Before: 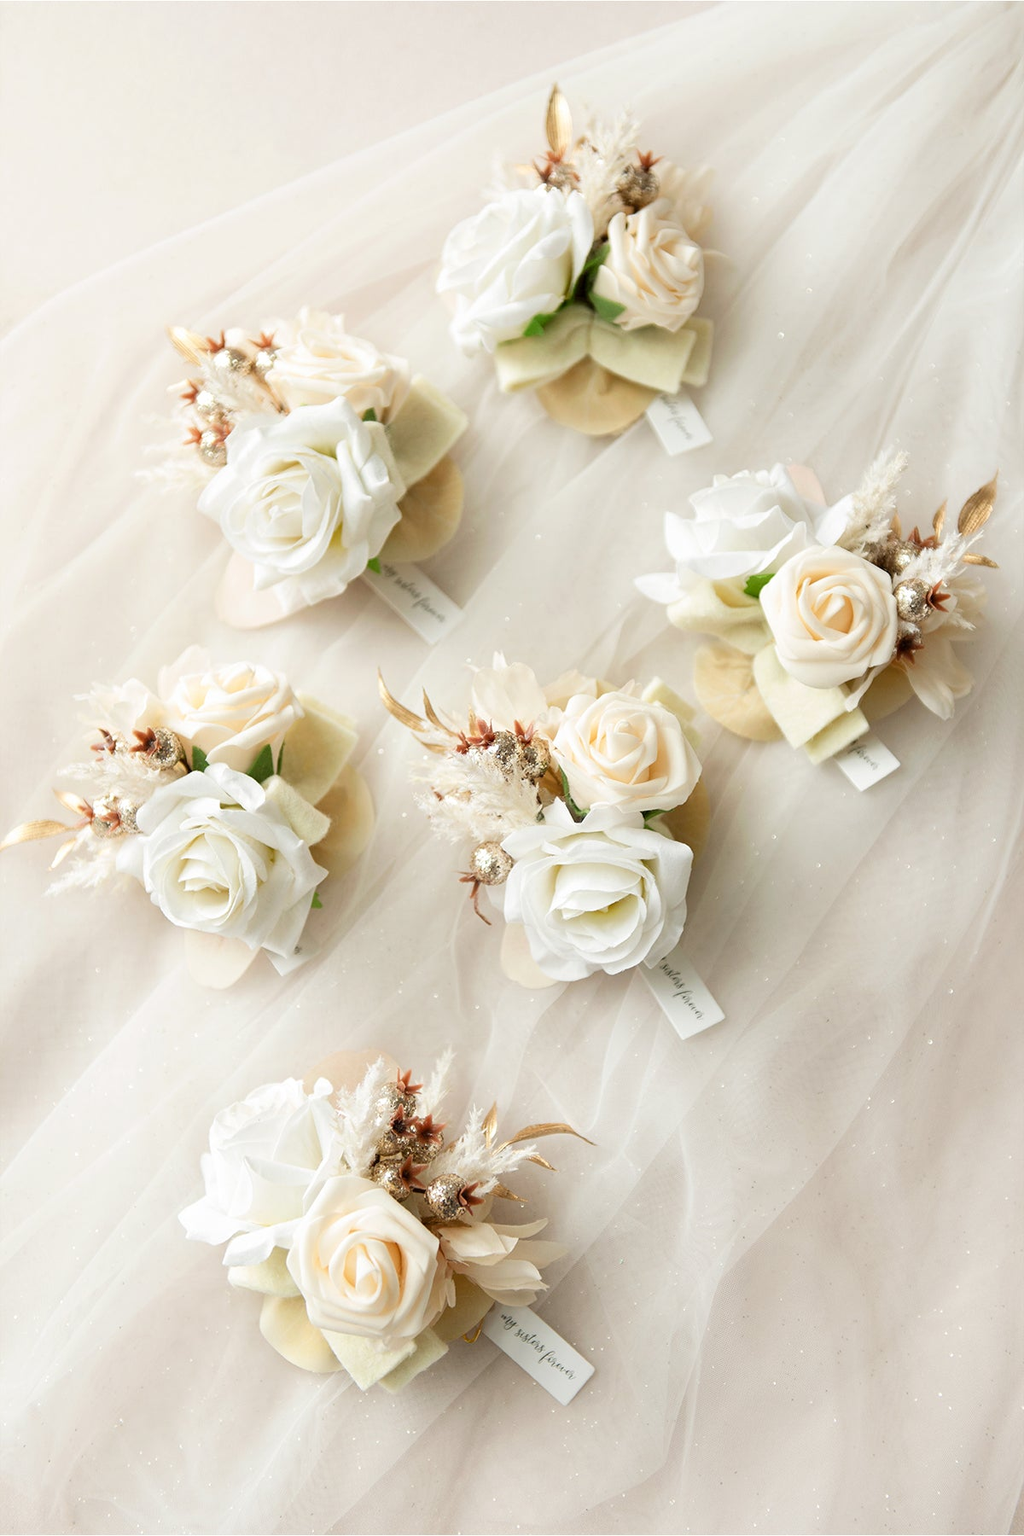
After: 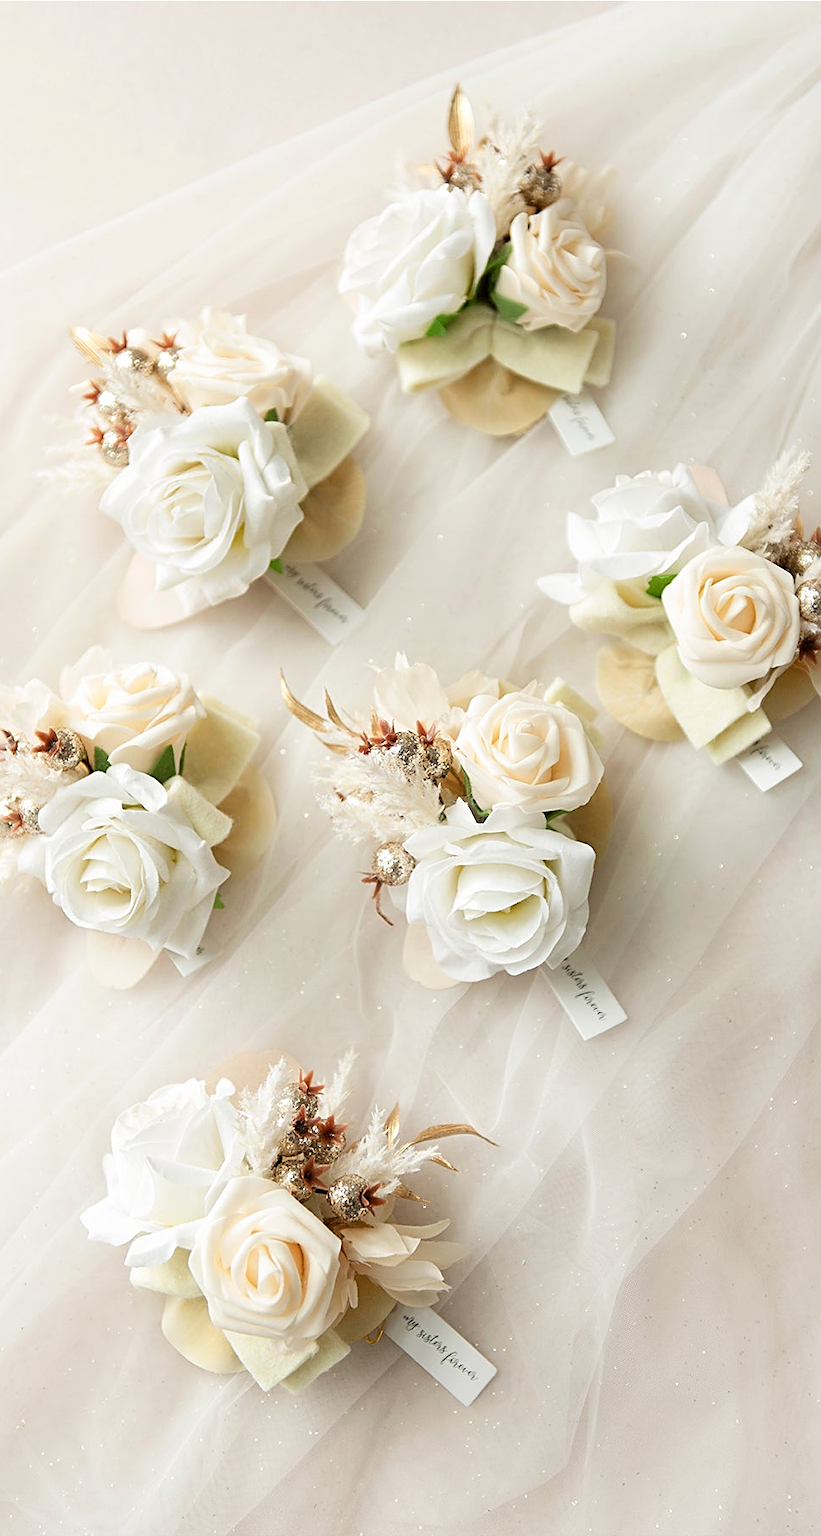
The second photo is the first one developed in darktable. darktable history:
sharpen: on, module defaults
crop and rotate: left 9.597%, right 10.195%
